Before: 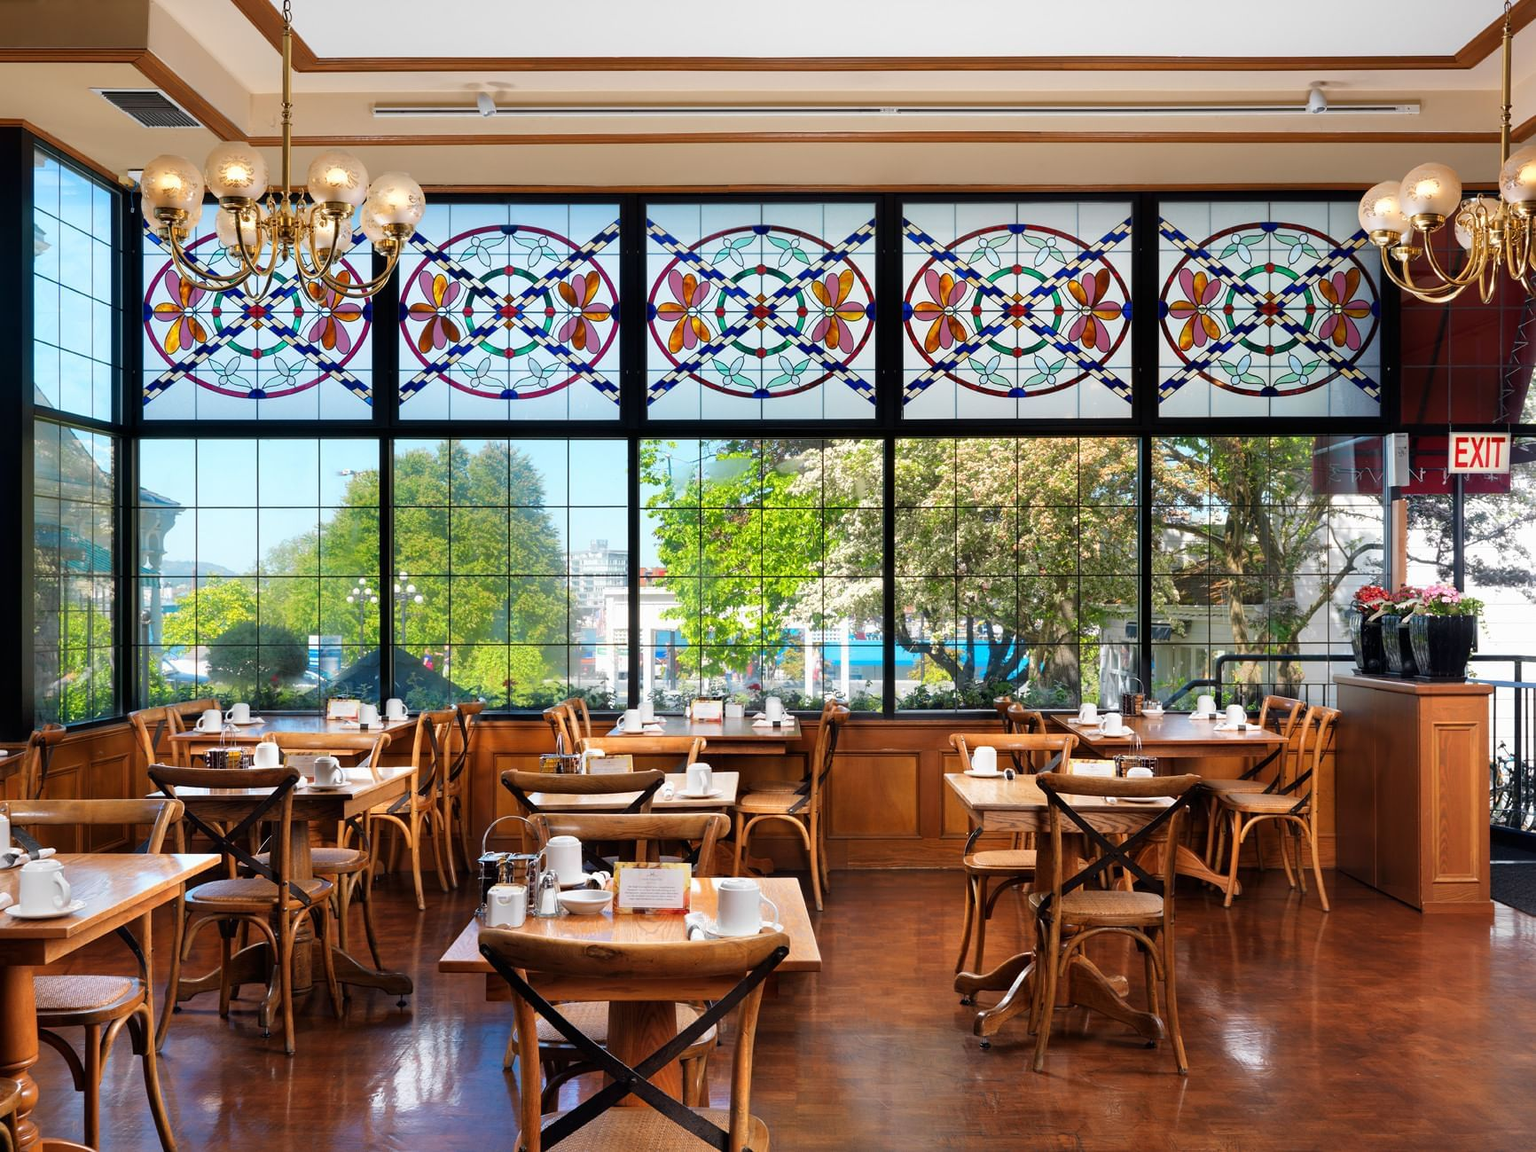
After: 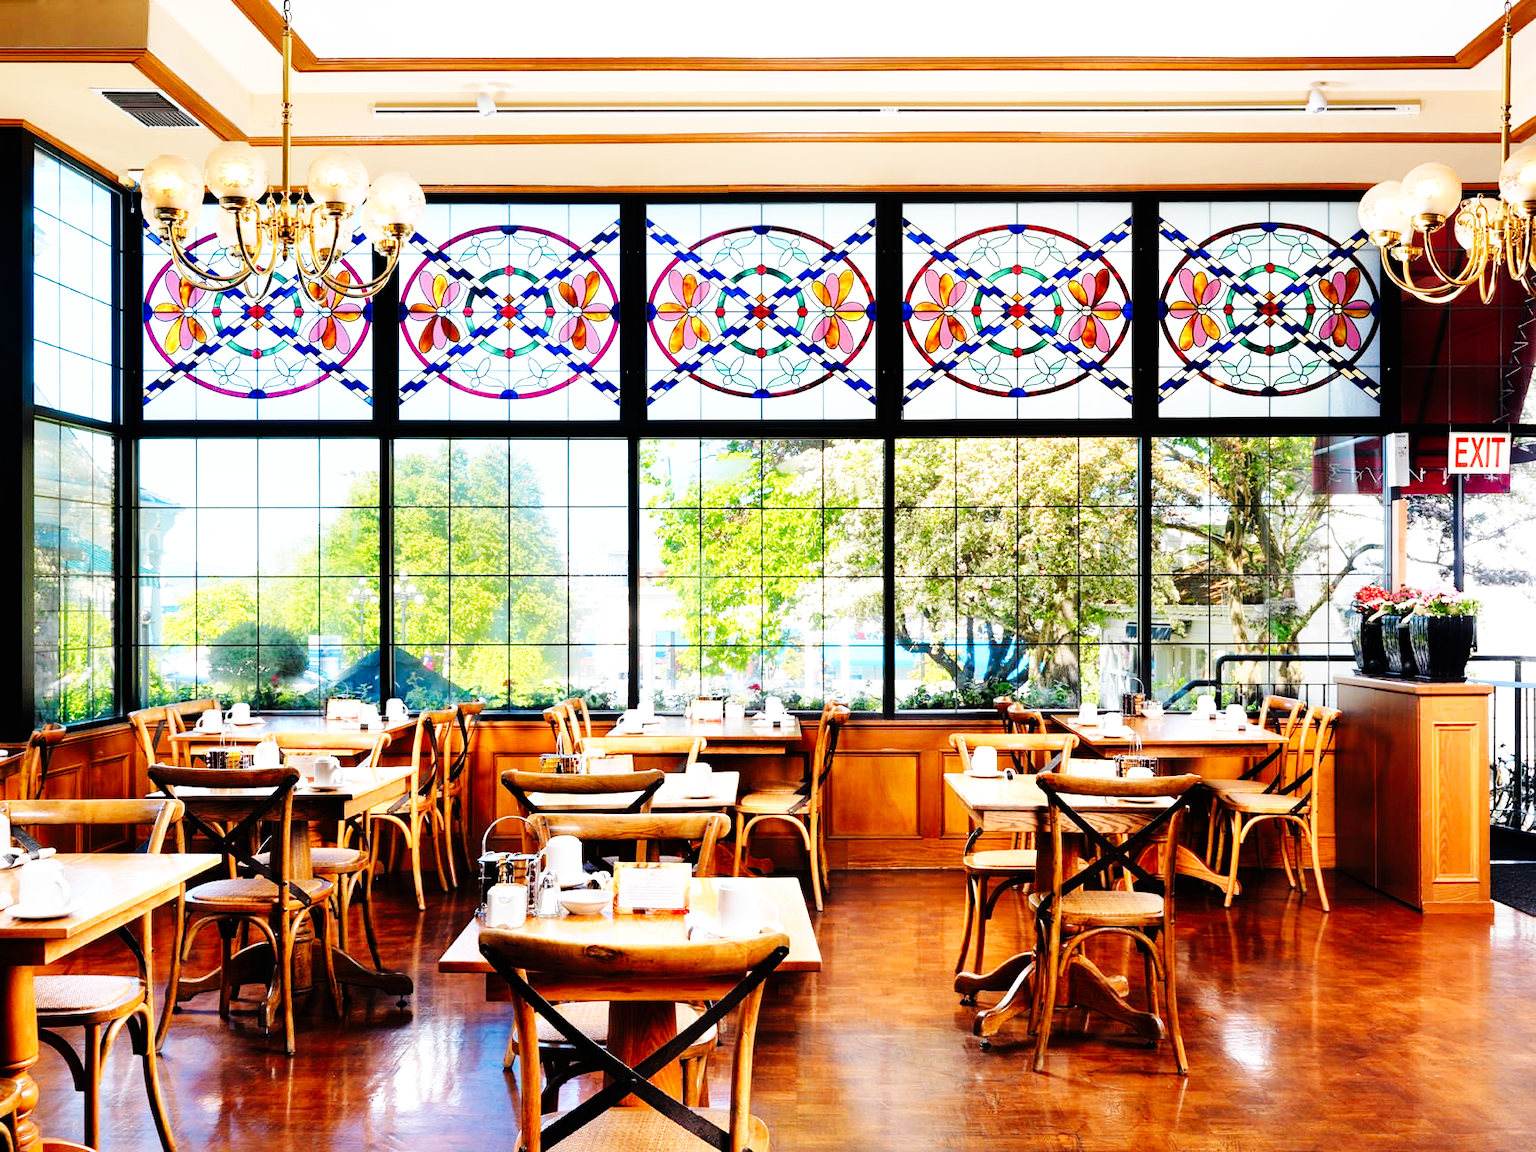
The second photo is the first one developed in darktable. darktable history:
tone equalizer: -8 EV -0.403 EV, -7 EV -0.408 EV, -6 EV -0.305 EV, -5 EV -0.236 EV, -3 EV 0.249 EV, -2 EV 0.336 EV, -1 EV 0.37 EV, +0 EV 0.402 EV
base curve: curves: ch0 [(0, 0) (0, 0) (0.002, 0.001) (0.008, 0.003) (0.019, 0.011) (0.037, 0.037) (0.064, 0.11) (0.102, 0.232) (0.152, 0.379) (0.216, 0.524) (0.296, 0.665) (0.394, 0.789) (0.512, 0.881) (0.651, 0.945) (0.813, 0.986) (1, 1)], preserve colors none
